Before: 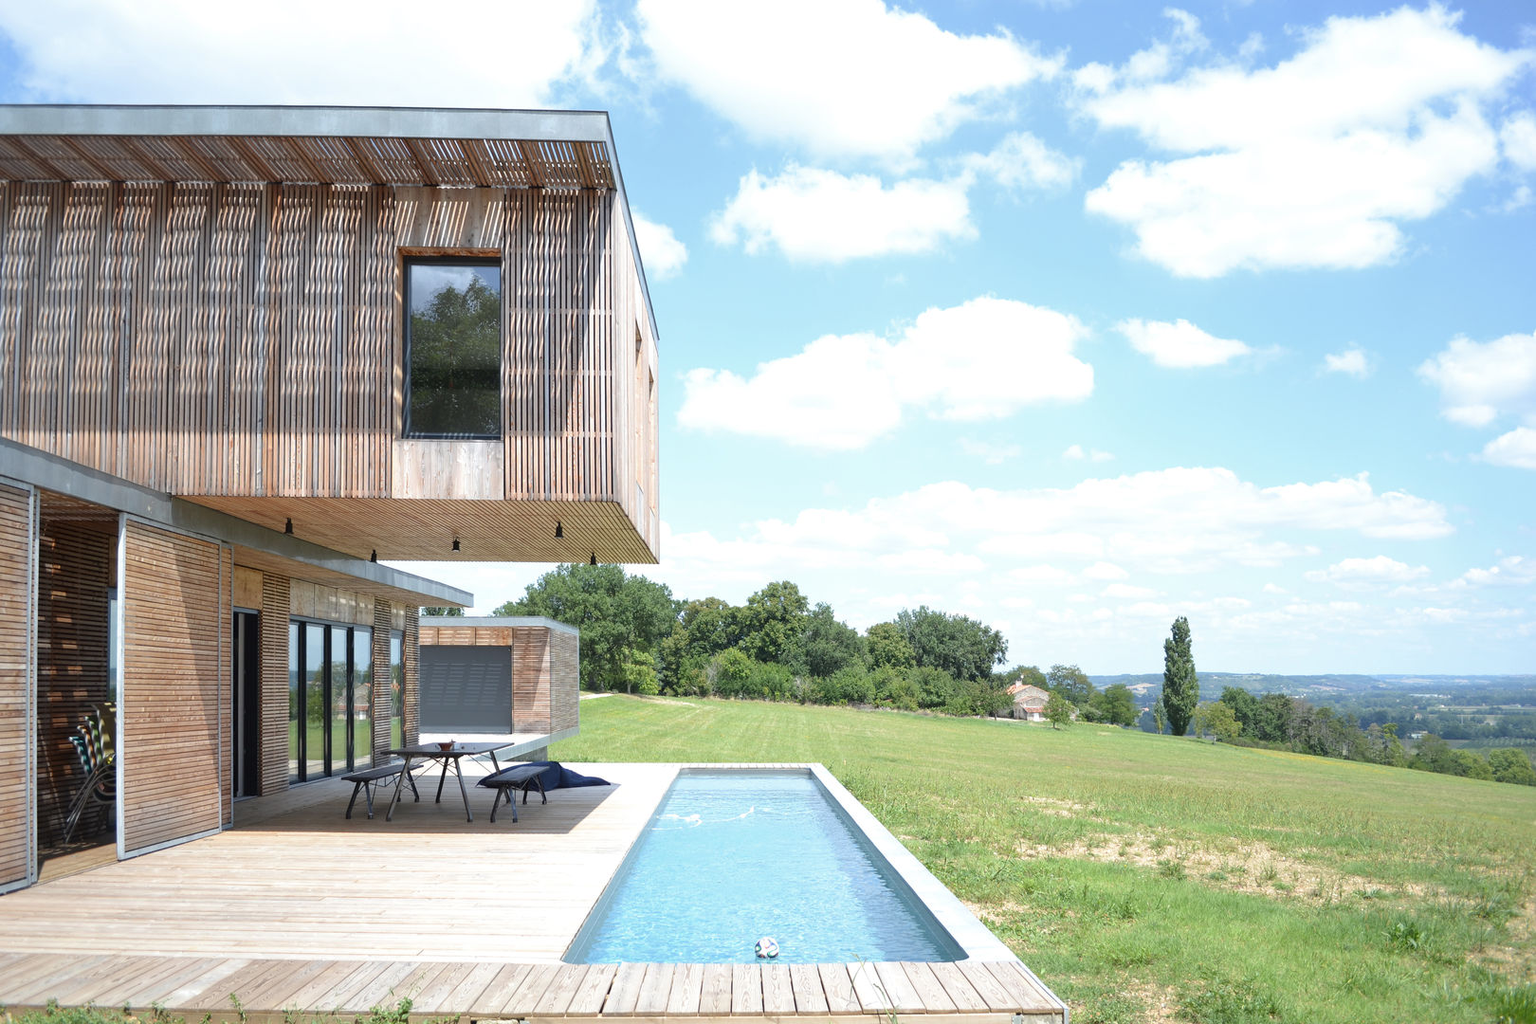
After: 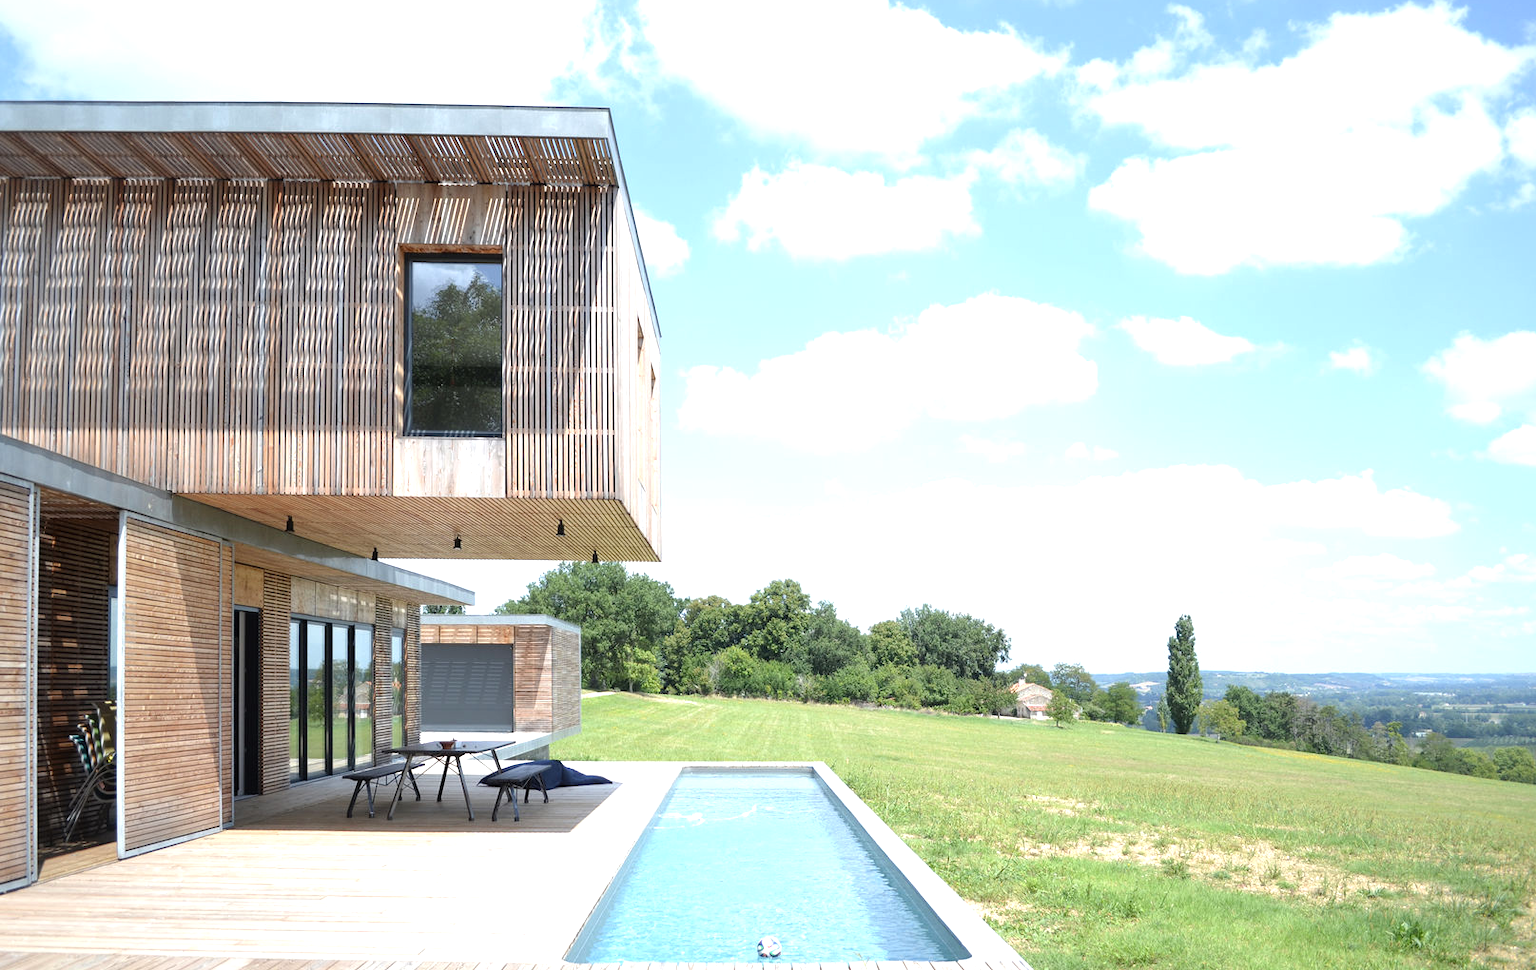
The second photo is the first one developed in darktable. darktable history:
tone equalizer: -8 EV -0.382 EV, -7 EV -0.375 EV, -6 EV -0.325 EV, -5 EV -0.232 EV, -3 EV 0.221 EV, -2 EV 0.304 EV, -1 EV 0.381 EV, +0 EV 0.396 EV
crop: top 0.445%, right 0.255%, bottom 5.08%
